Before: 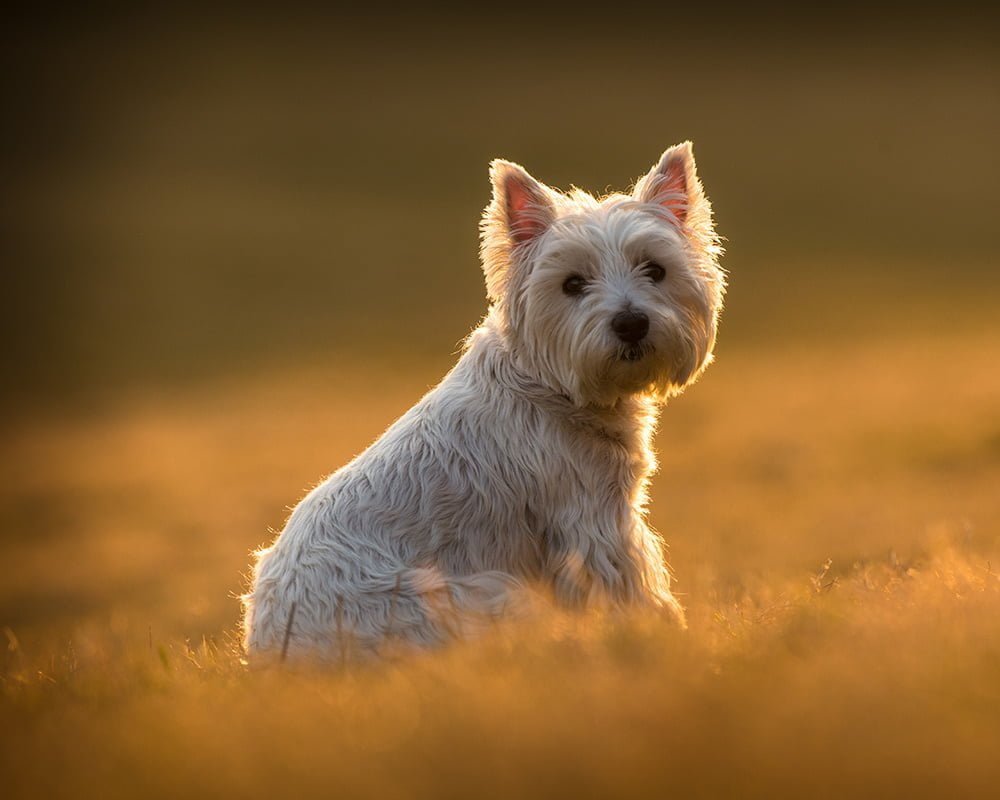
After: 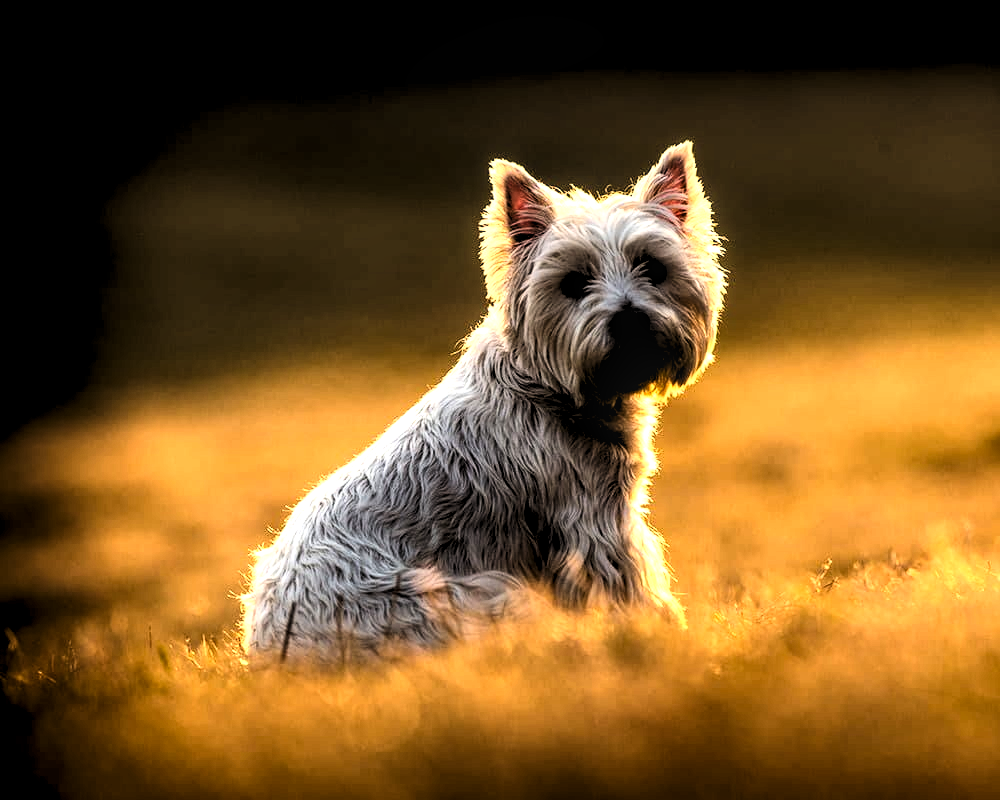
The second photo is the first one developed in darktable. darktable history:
contrast brightness saturation: contrast 0.32, brightness -0.08, saturation 0.17
local contrast: on, module defaults
exposure: exposure 0.426 EV, compensate highlight preservation false
levels: levels [0.182, 0.542, 0.902]
